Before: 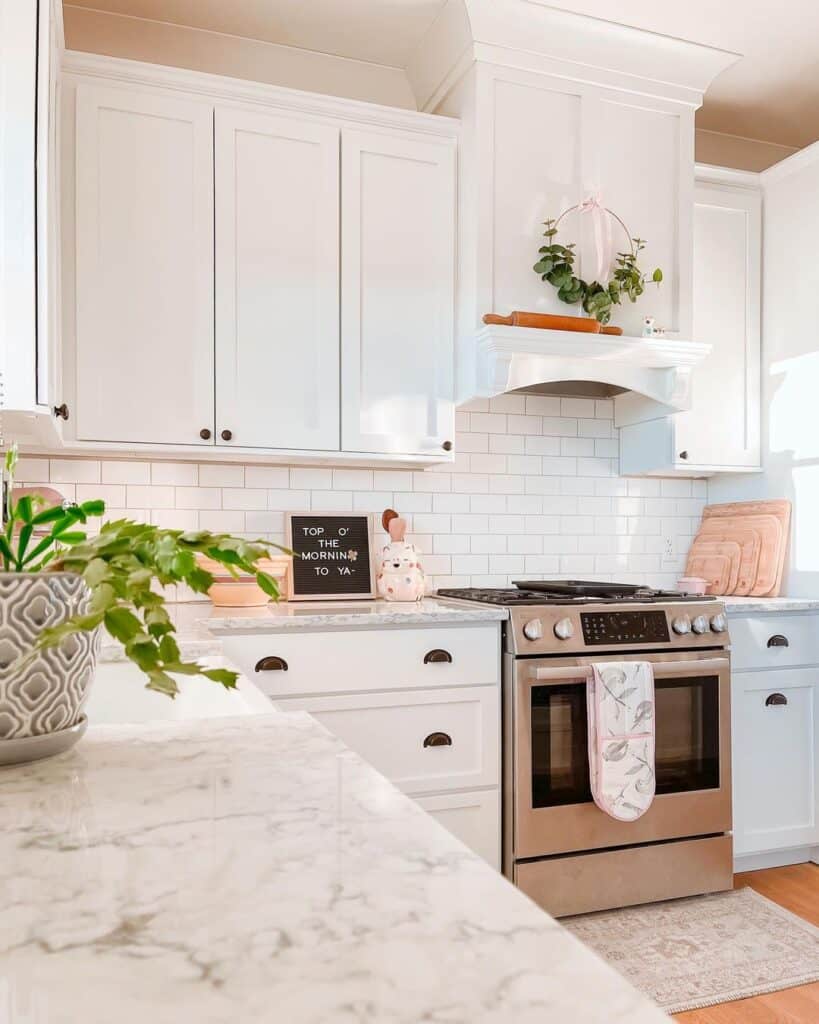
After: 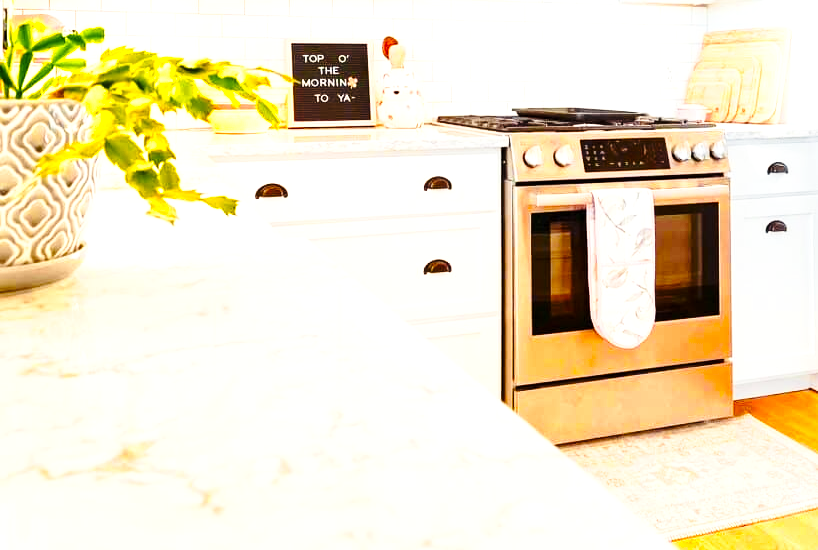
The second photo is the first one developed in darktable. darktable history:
crop and rotate: top 46.252%, right 0.037%
base curve: curves: ch0 [(0, 0) (0.028, 0.03) (0.121, 0.232) (0.46, 0.748) (0.859, 0.968) (1, 1)], preserve colors none
color zones: curves: ch0 [(0, 0.511) (0.143, 0.531) (0.286, 0.56) (0.429, 0.5) (0.571, 0.5) (0.714, 0.5) (0.857, 0.5) (1, 0.5)]; ch1 [(0, 0.525) (0.143, 0.705) (0.286, 0.715) (0.429, 0.35) (0.571, 0.35) (0.714, 0.35) (0.857, 0.4) (1, 0.4)]; ch2 [(0, 0.572) (0.143, 0.512) (0.286, 0.473) (0.429, 0.45) (0.571, 0.5) (0.714, 0.5) (0.857, 0.518) (1, 0.518)]
color balance rgb: highlights gain › luminance 7.317%, highlights gain › chroma 1.996%, highlights gain › hue 88.17°, perceptual saturation grading › global saturation 29.81%, perceptual brilliance grading › global brilliance -5.208%, perceptual brilliance grading › highlights 23.882%, perceptual brilliance grading › mid-tones 7.162%, perceptual brilliance grading › shadows -4.942%, global vibrance 20%
